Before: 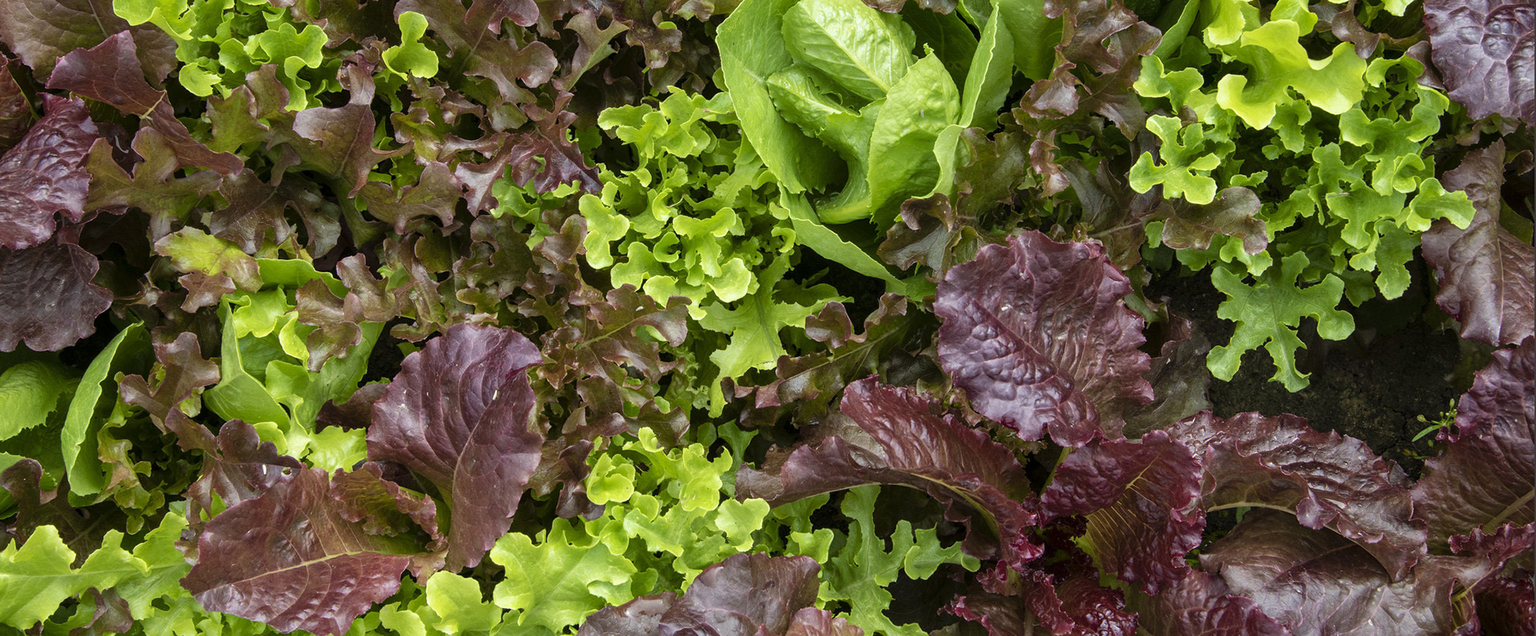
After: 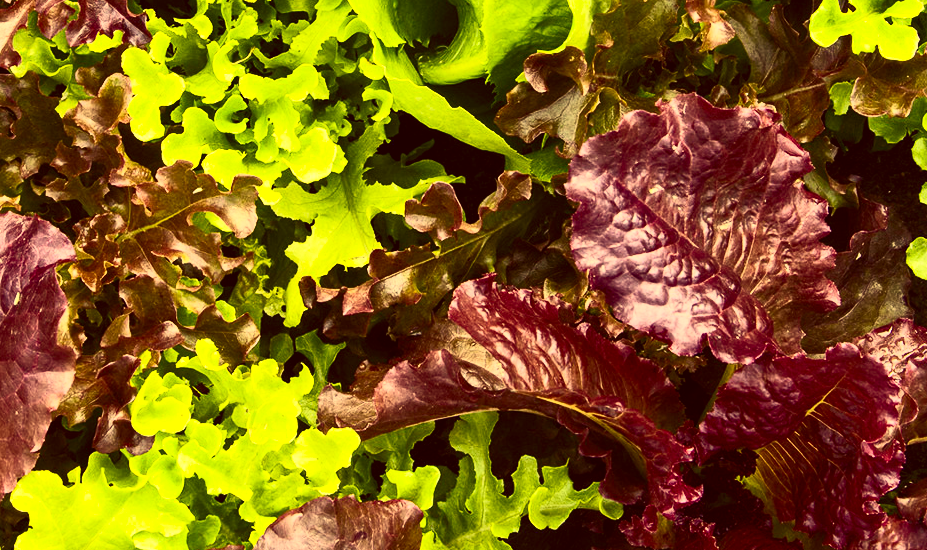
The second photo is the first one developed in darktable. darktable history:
color correction: highlights a* 9.92, highlights b* 38.3, shadows a* 14.84, shadows b* 3.18
crop: left 31.361%, top 24.537%, right 20.311%, bottom 6.251%
contrast brightness saturation: contrast 0.604, brightness 0.352, saturation 0.149
